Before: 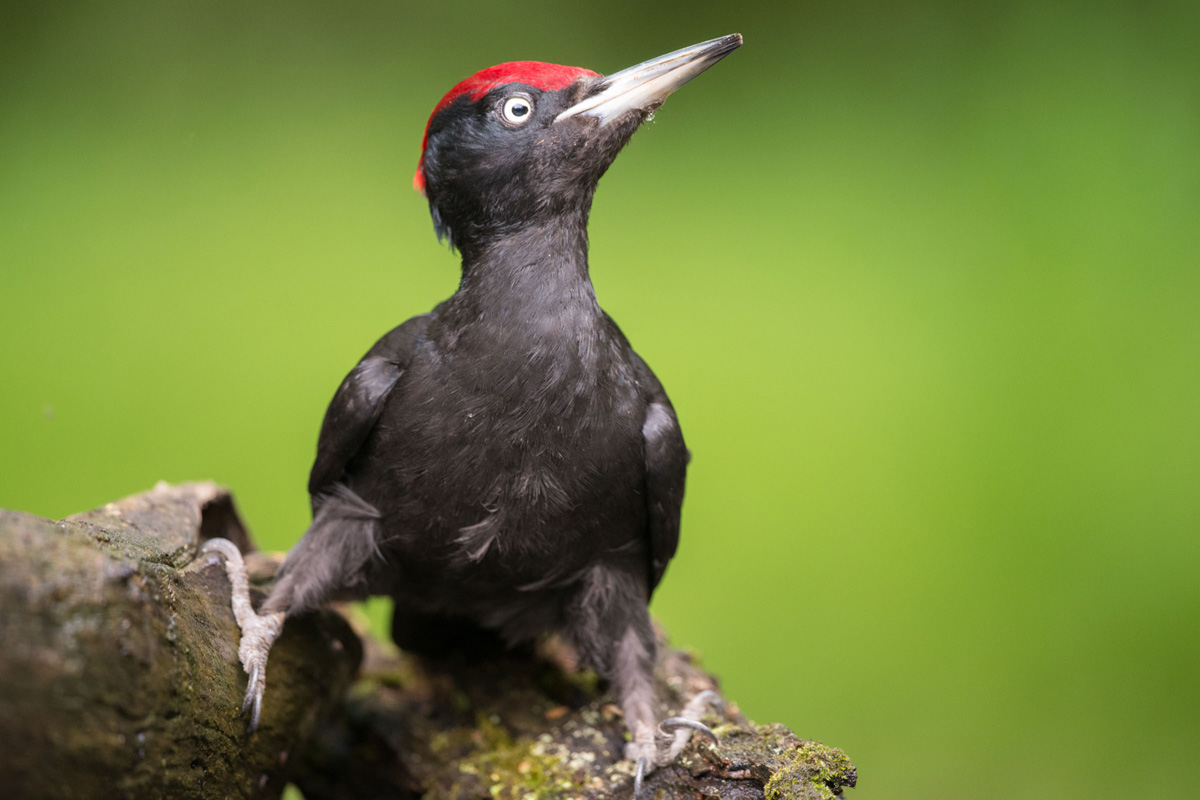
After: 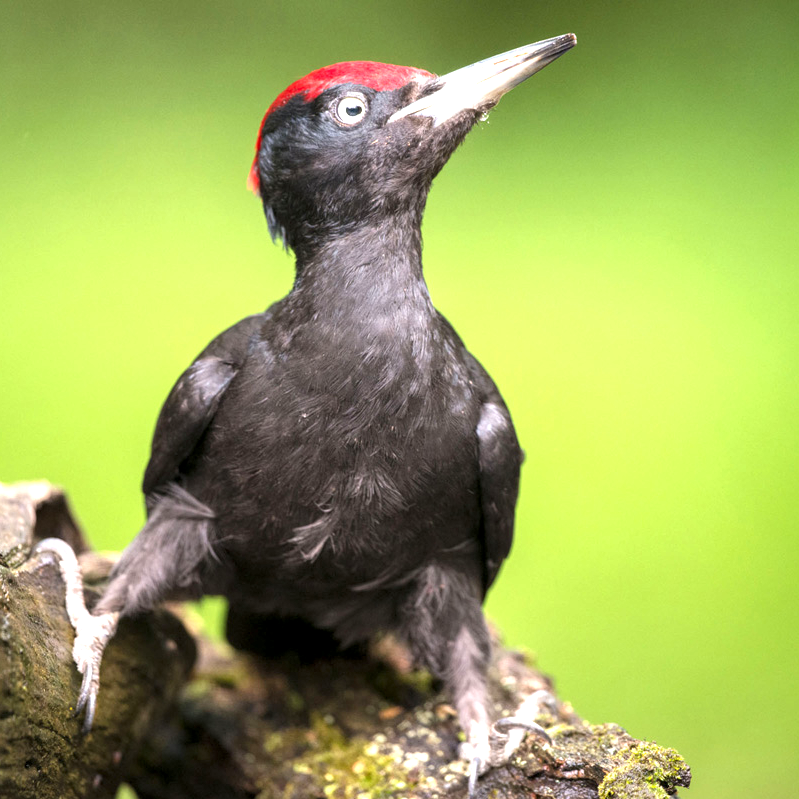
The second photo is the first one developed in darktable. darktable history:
crop and rotate: left 13.858%, right 19.498%
local contrast: highlights 103%, shadows 101%, detail 131%, midtone range 0.2
exposure: black level correction 0, exposure 0.948 EV, compensate highlight preservation false
